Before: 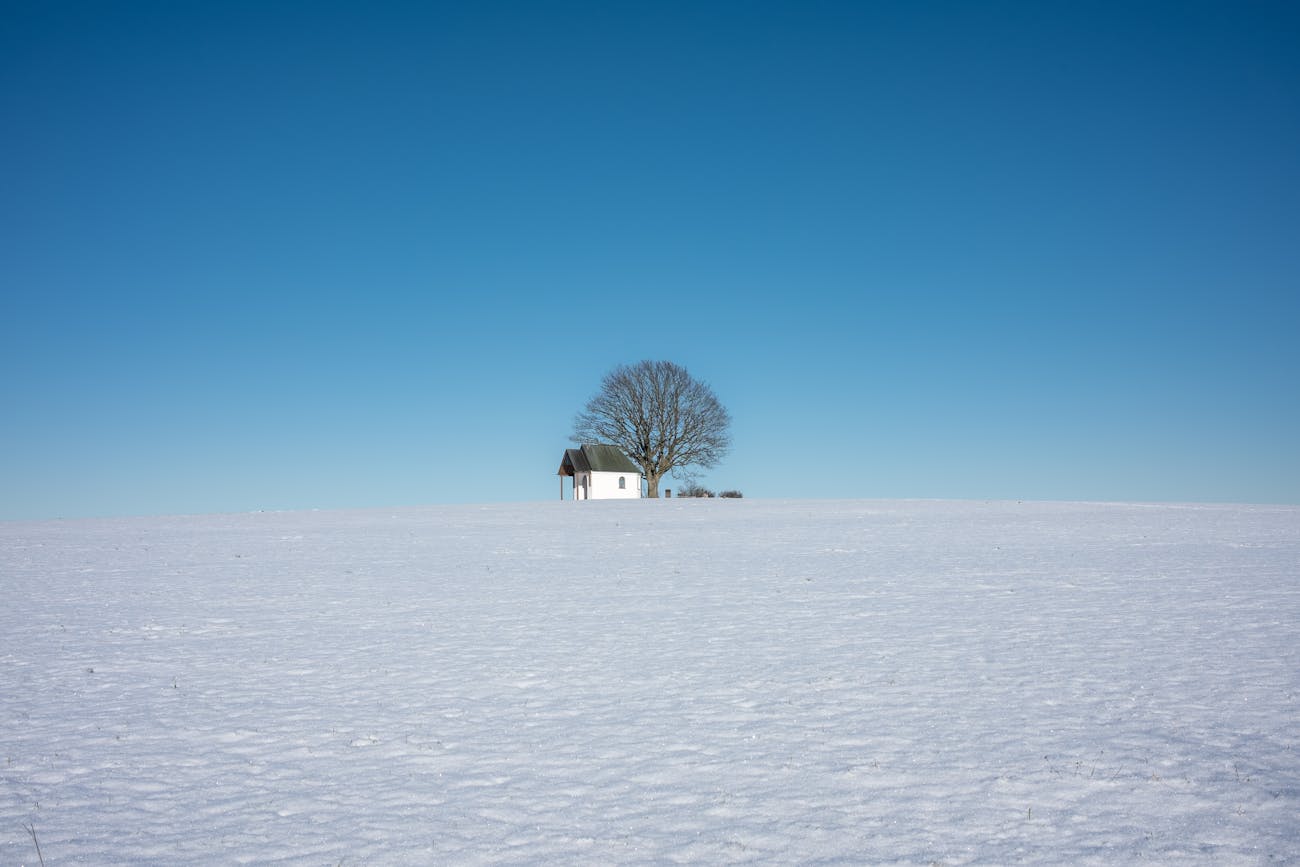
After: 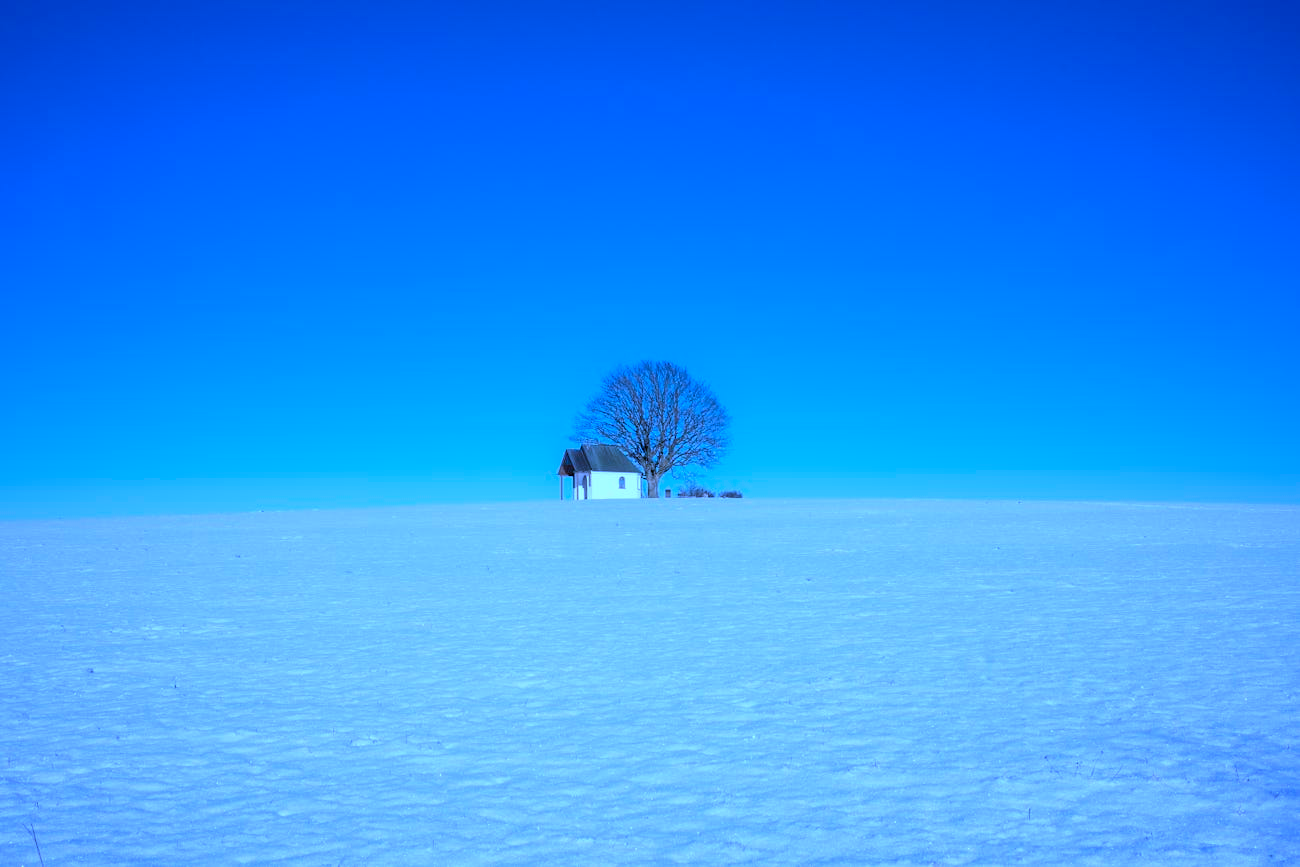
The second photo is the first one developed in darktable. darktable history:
color calibration: illuminant custom, x 0.459, y 0.428, temperature 2639.44 K
